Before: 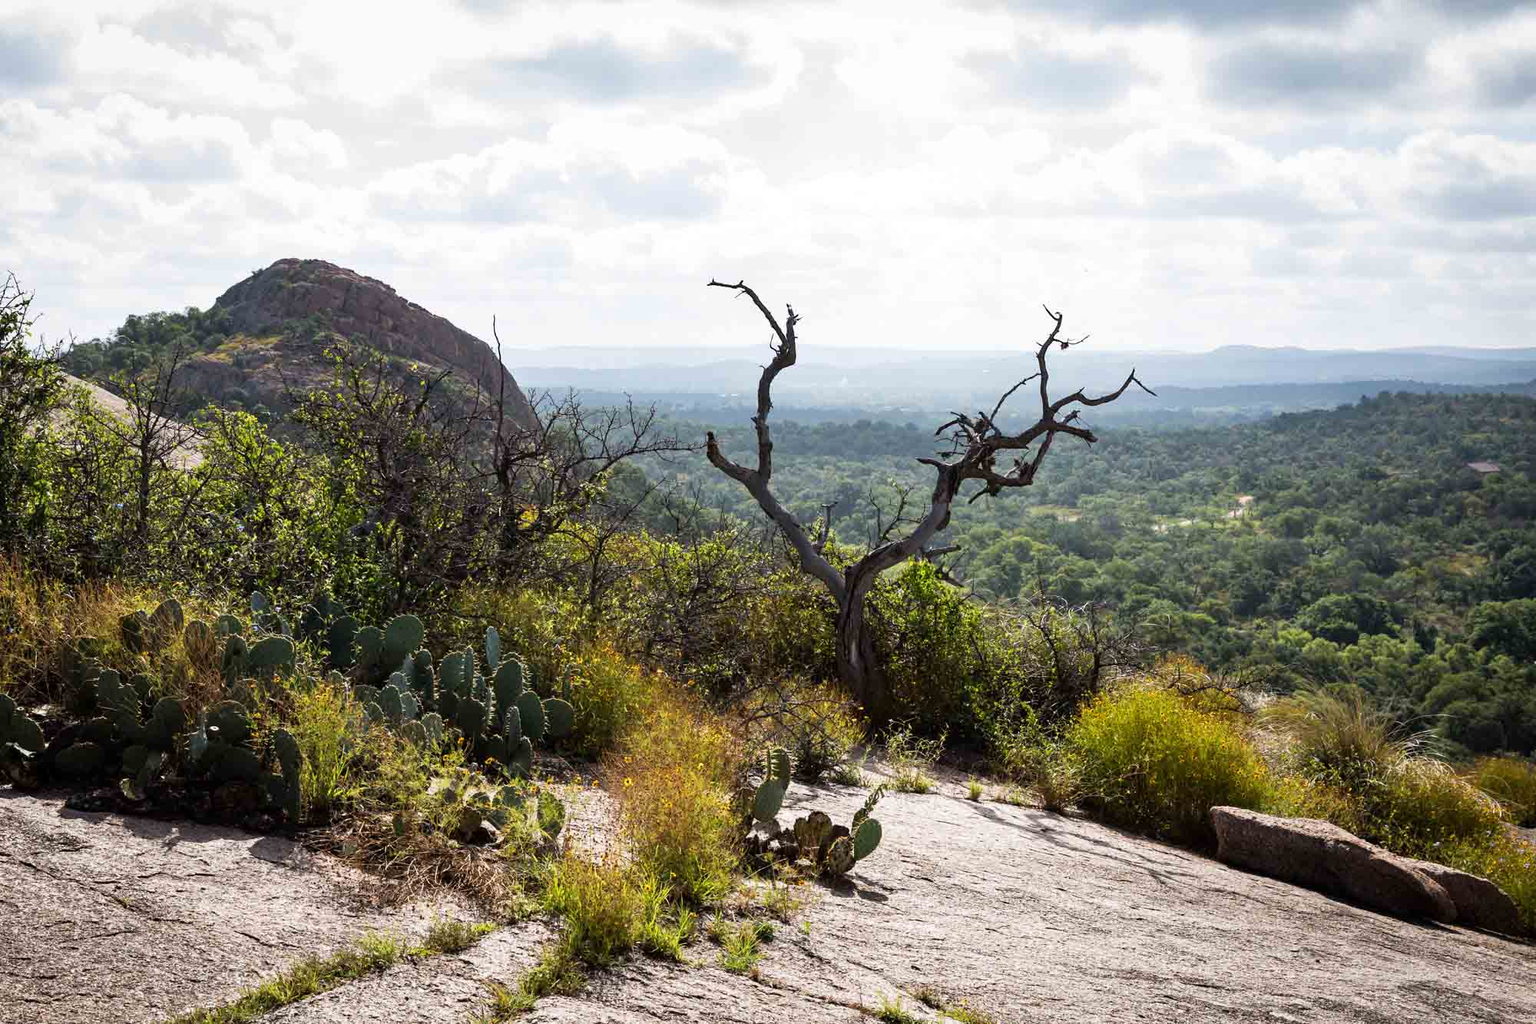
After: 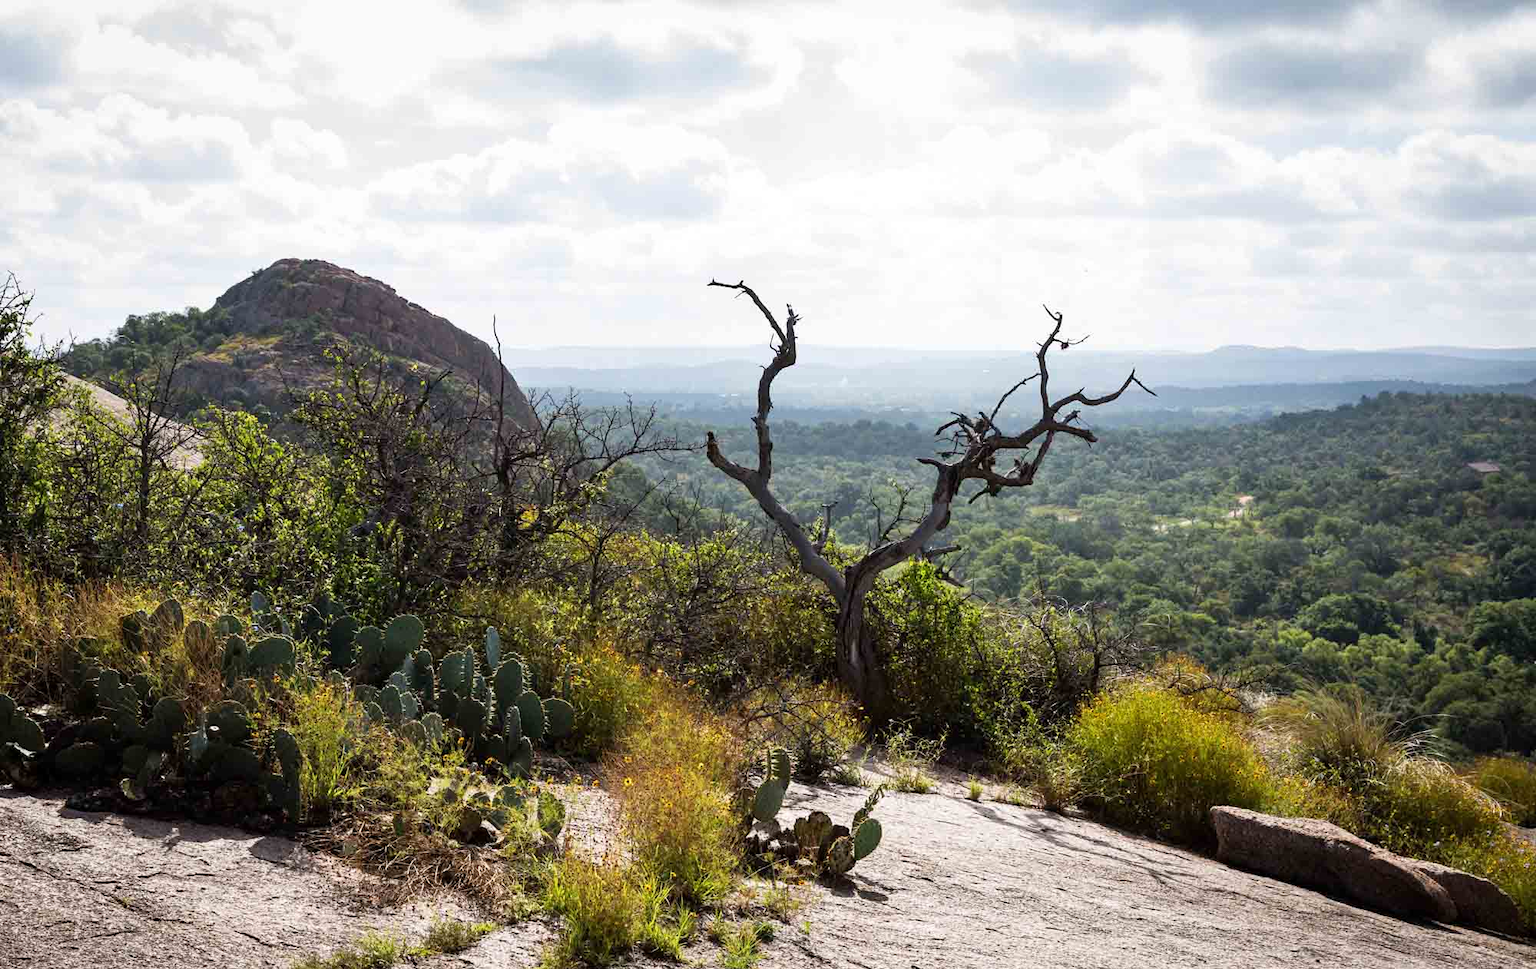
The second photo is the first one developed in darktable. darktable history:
crop and rotate: top 0.005%, bottom 5.296%
